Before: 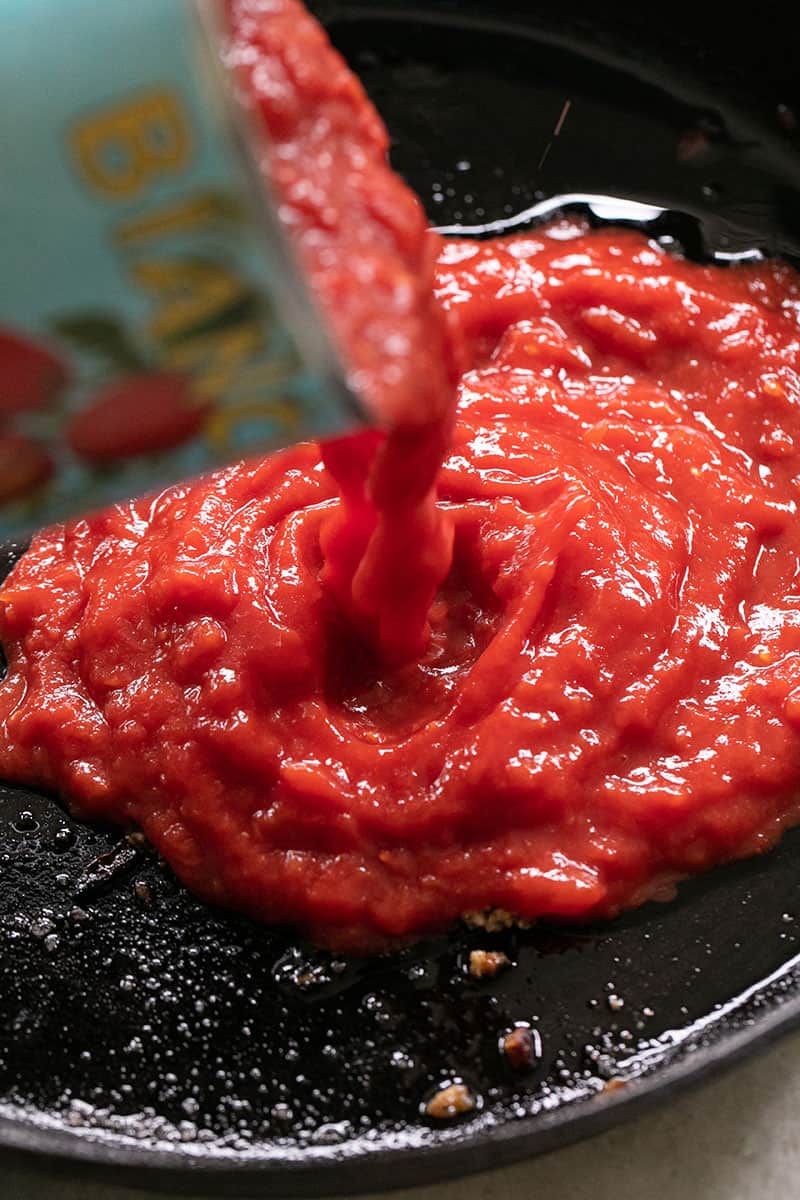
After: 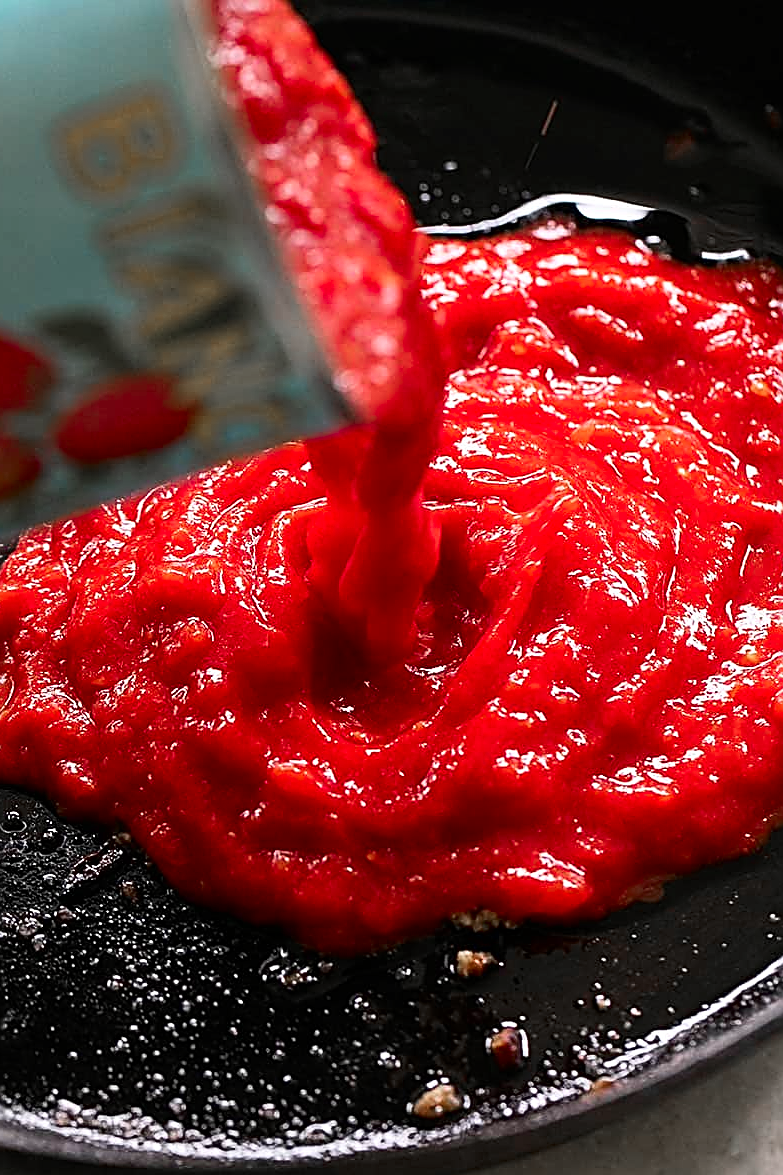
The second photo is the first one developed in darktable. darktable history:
crop: left 1.743%, right 0.268%, bottom 2.011%
sharpen: amount 1
color zones: curves: ch1 [(0, 0.708) (0.088, 0.648) (0.245, 0.187) (0.429, 0.326) (0.571, 0.498) (0.714, 0.5) (0.857, 0.5) (1, 0.708)]
contrast brightness saturation: contrast 0.15, brightness -0.01, saturation 0.1
tone equalizer: on, module defaults
